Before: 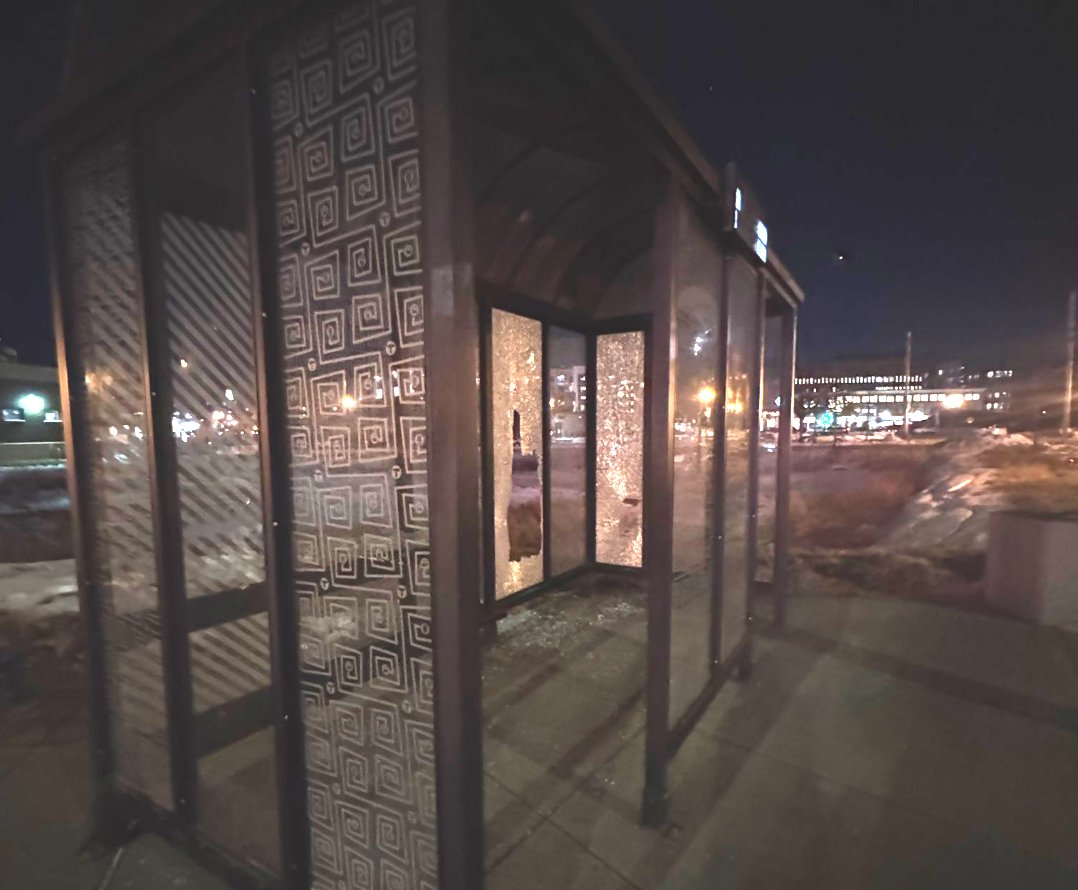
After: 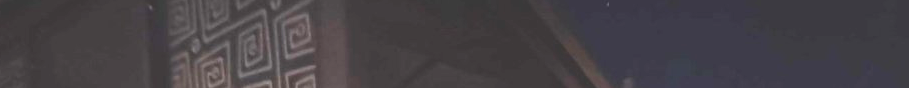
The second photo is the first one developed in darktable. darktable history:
crop and rotate: left 9.644%, top 9.491%, right 6.021%, bottom 80.509%
exposure: black level correction 0, exposure 0.877 EV, compensate exposure bias true, compensate highlight preservation false
